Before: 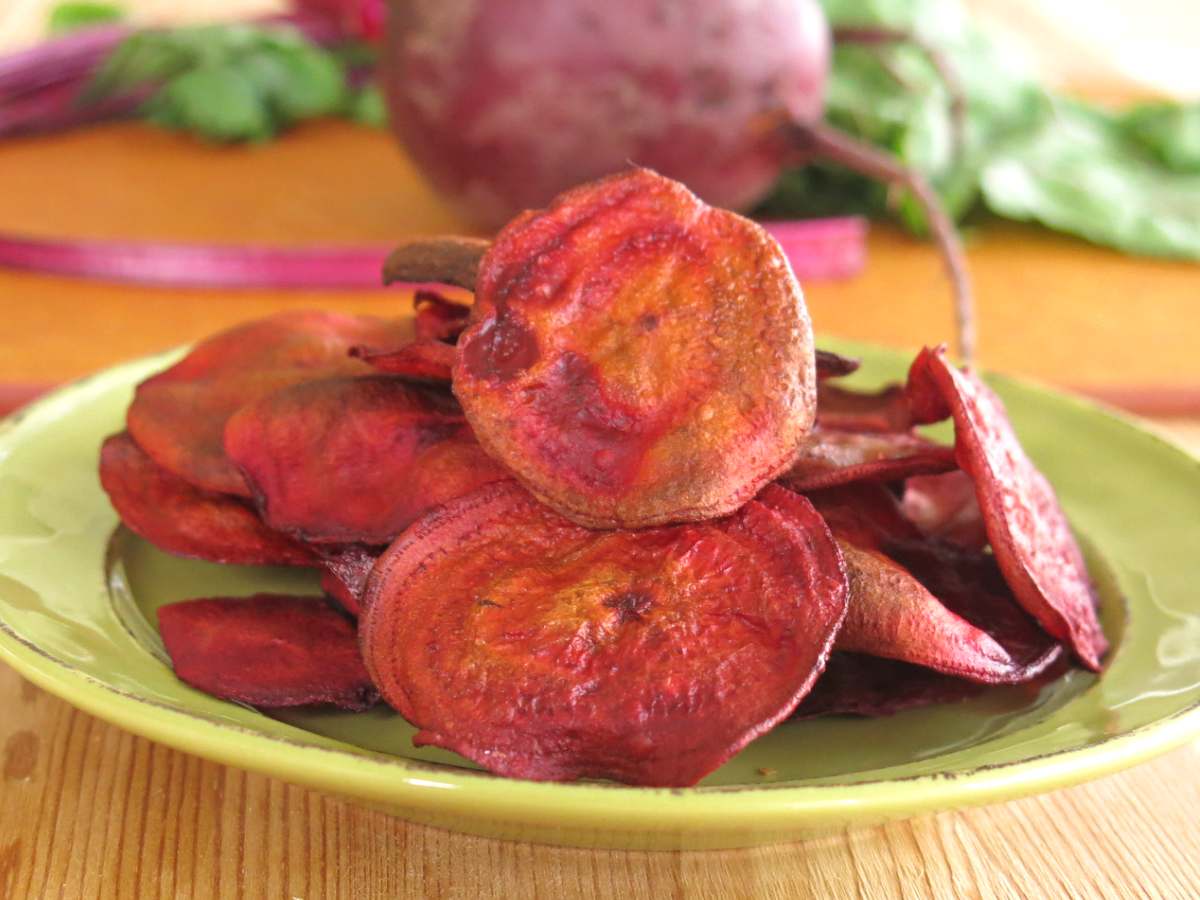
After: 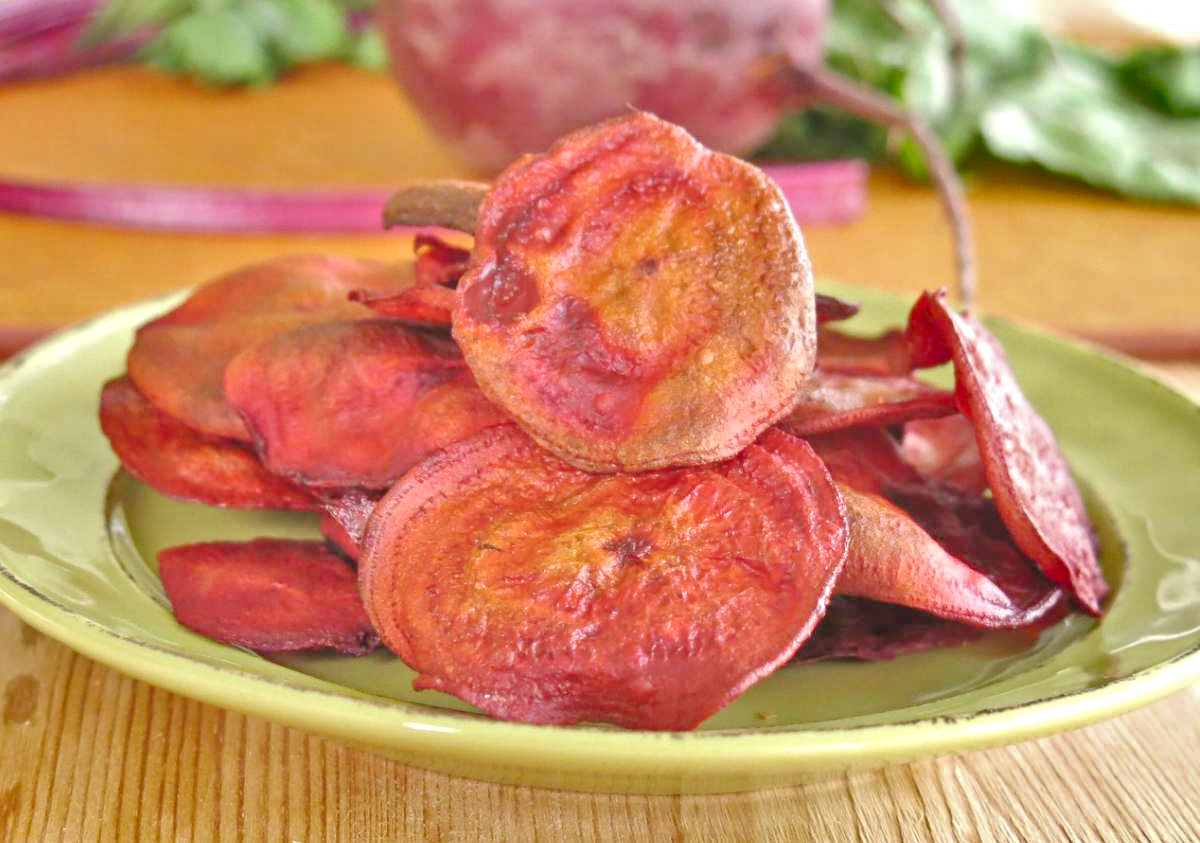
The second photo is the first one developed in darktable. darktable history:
tone equalizer: -7 EV 0.15 EV, -6 EV 0.6 EV, -5 EV 1.15 EV, -4 EV 1.33 EV, -3 EV 1.15 EV, -2 EV 0.6 EV, -1 EV 0.15 EV, mask exposure compensation -0.5 EV
shadows and highlights: radius 100.41, shadows 50.55, highlights -64.36, highlights color adjustment 49.82%, soften with gaussian
crop and rotate: top 6.25%
base curve: curves: ch0 [(0, 0) (0.158, 0.273) (0.879, 0.895) (1, 1)], preserve colors none
